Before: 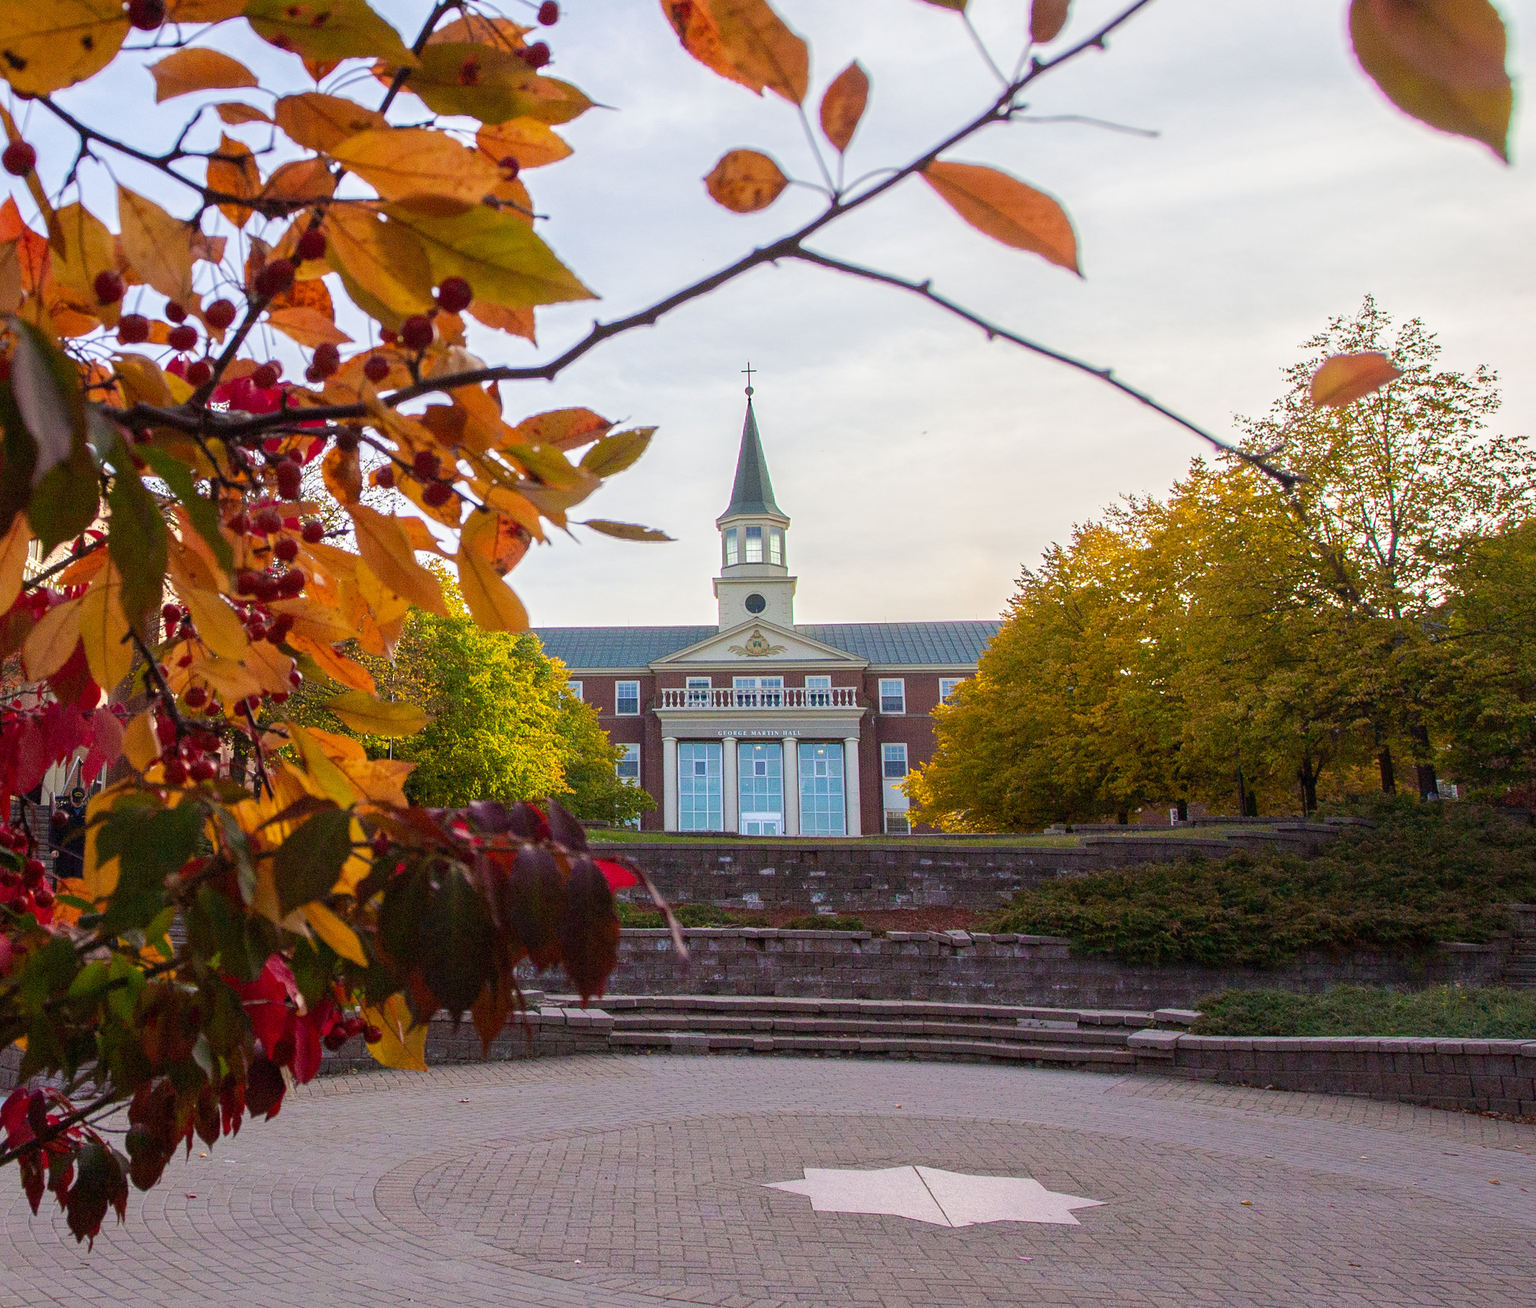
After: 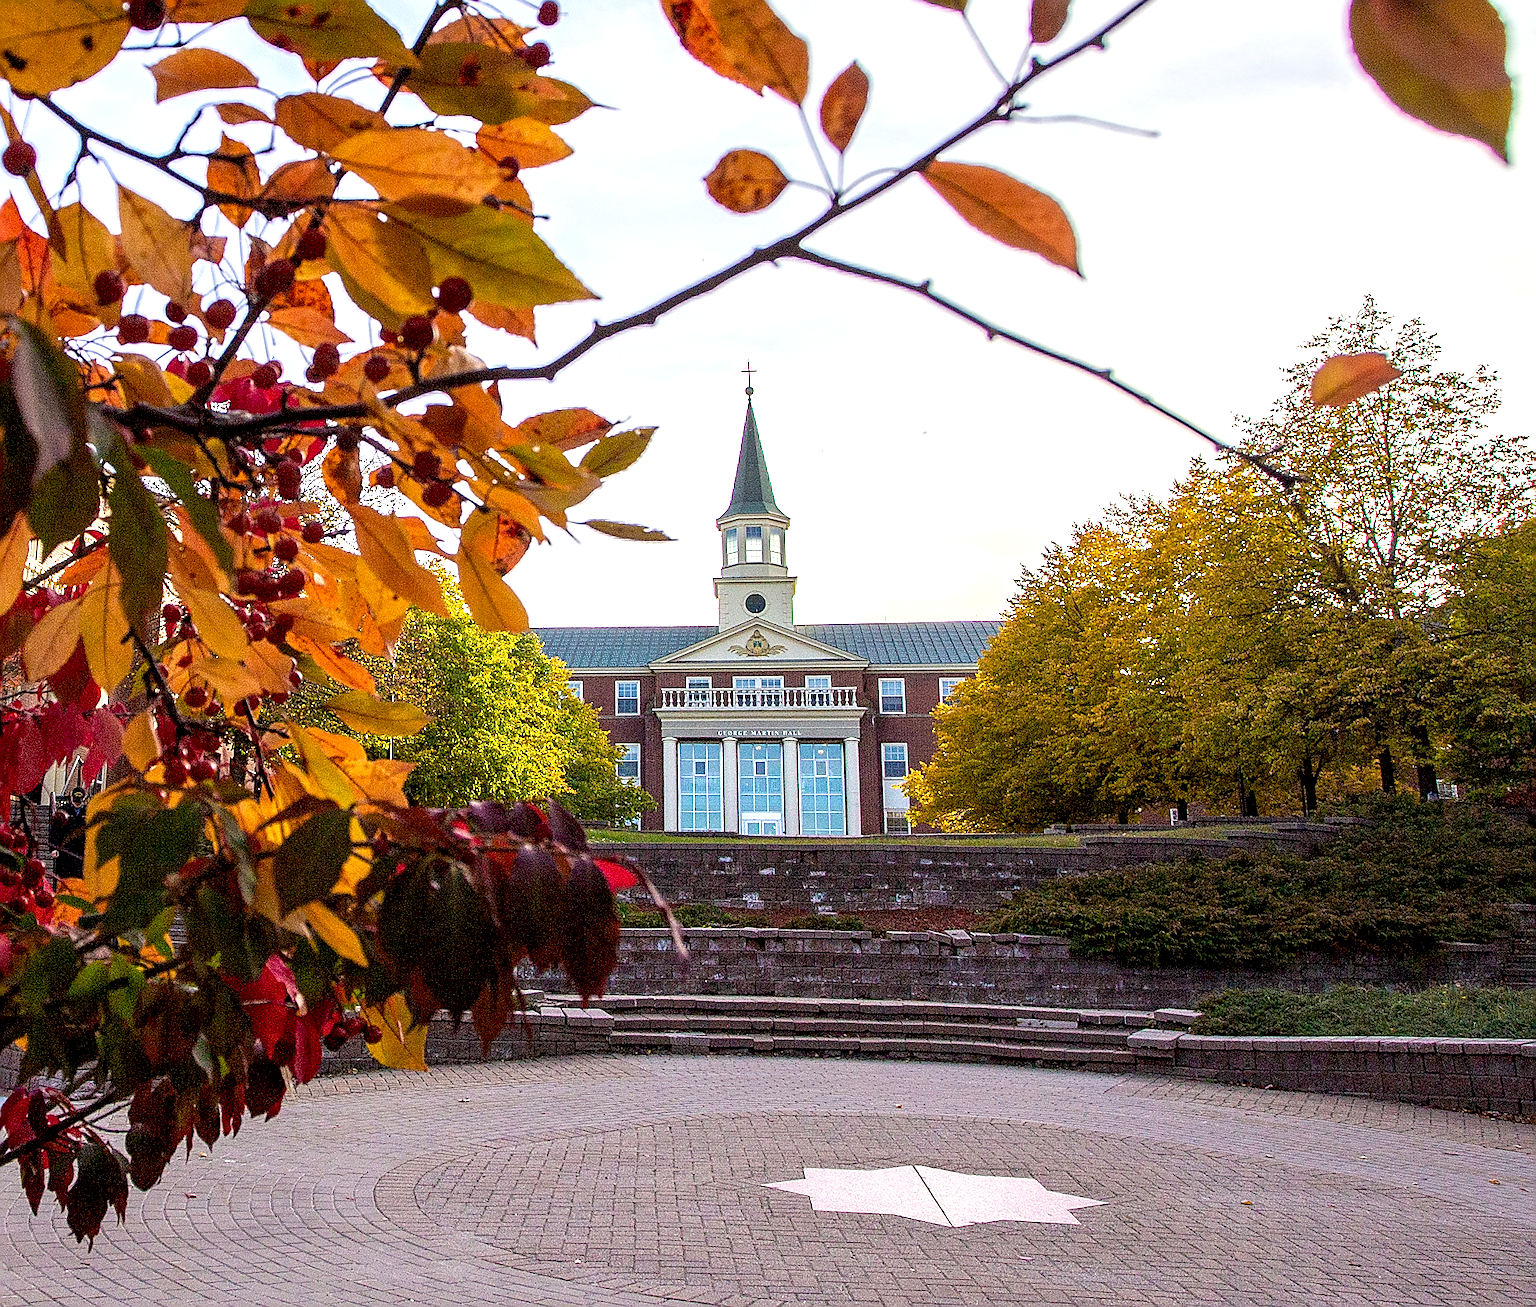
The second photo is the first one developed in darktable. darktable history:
local contrast: detail 135%, midtone range 0.745
sharpen: radius 1.379, amount 1.268, threshold 0.752
color balance rgb: perceptual saturation grading › global saturation 0.135%, global vibrance 15.926%, saturation formula JzAzBz (2021)
exposure: black level correction 0.005, exposure 0.41 EV, compensate highlight preservation false
